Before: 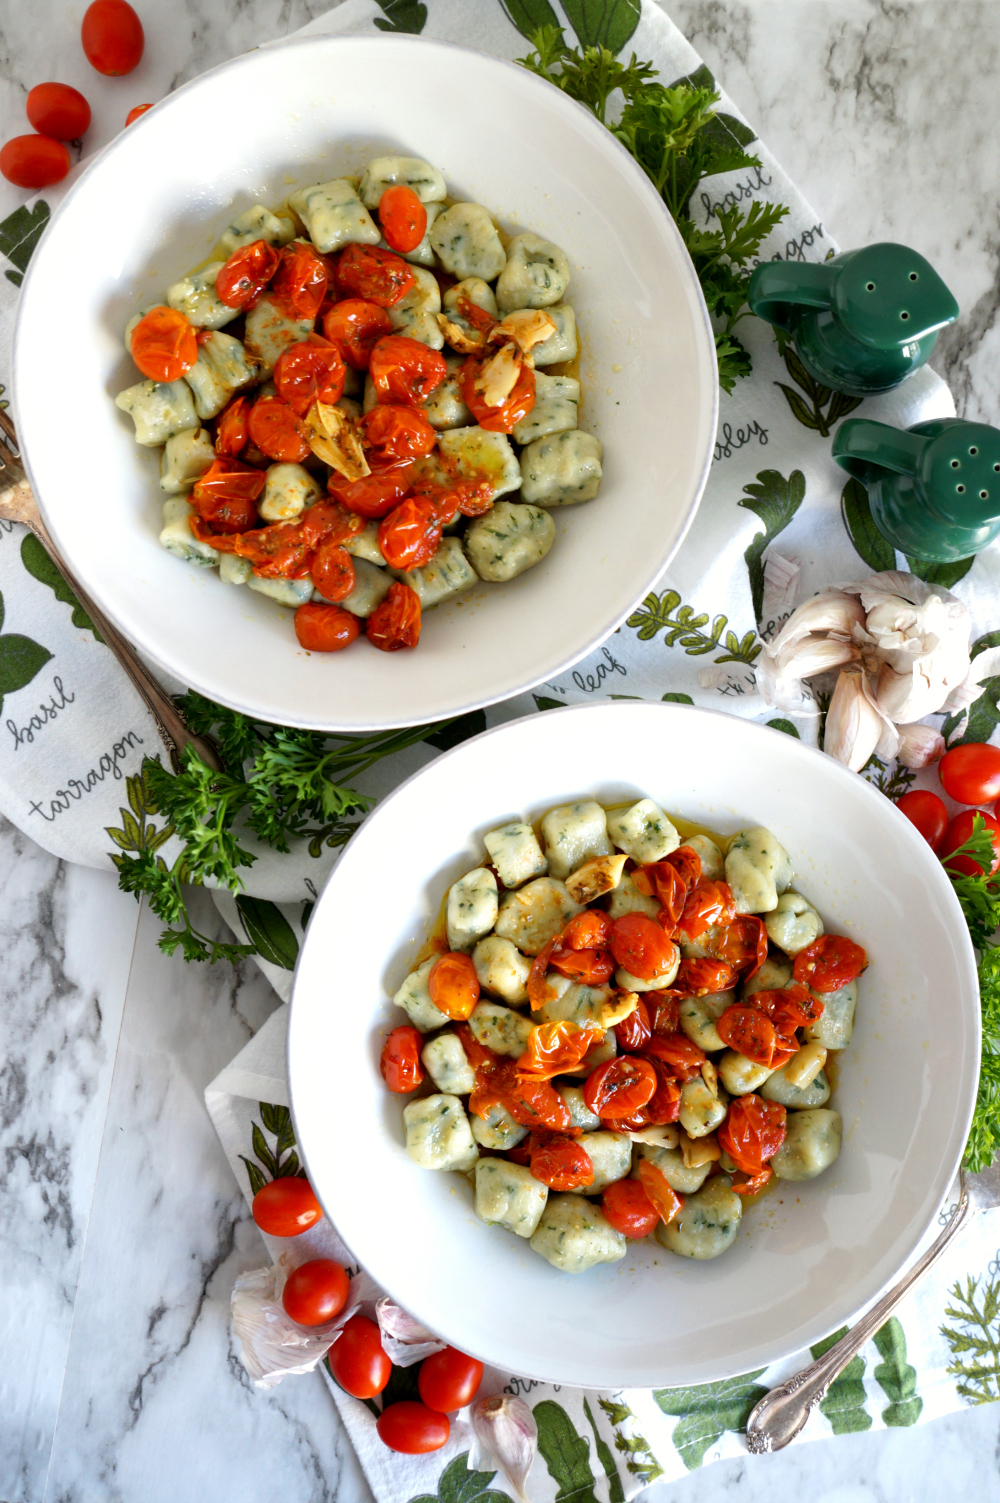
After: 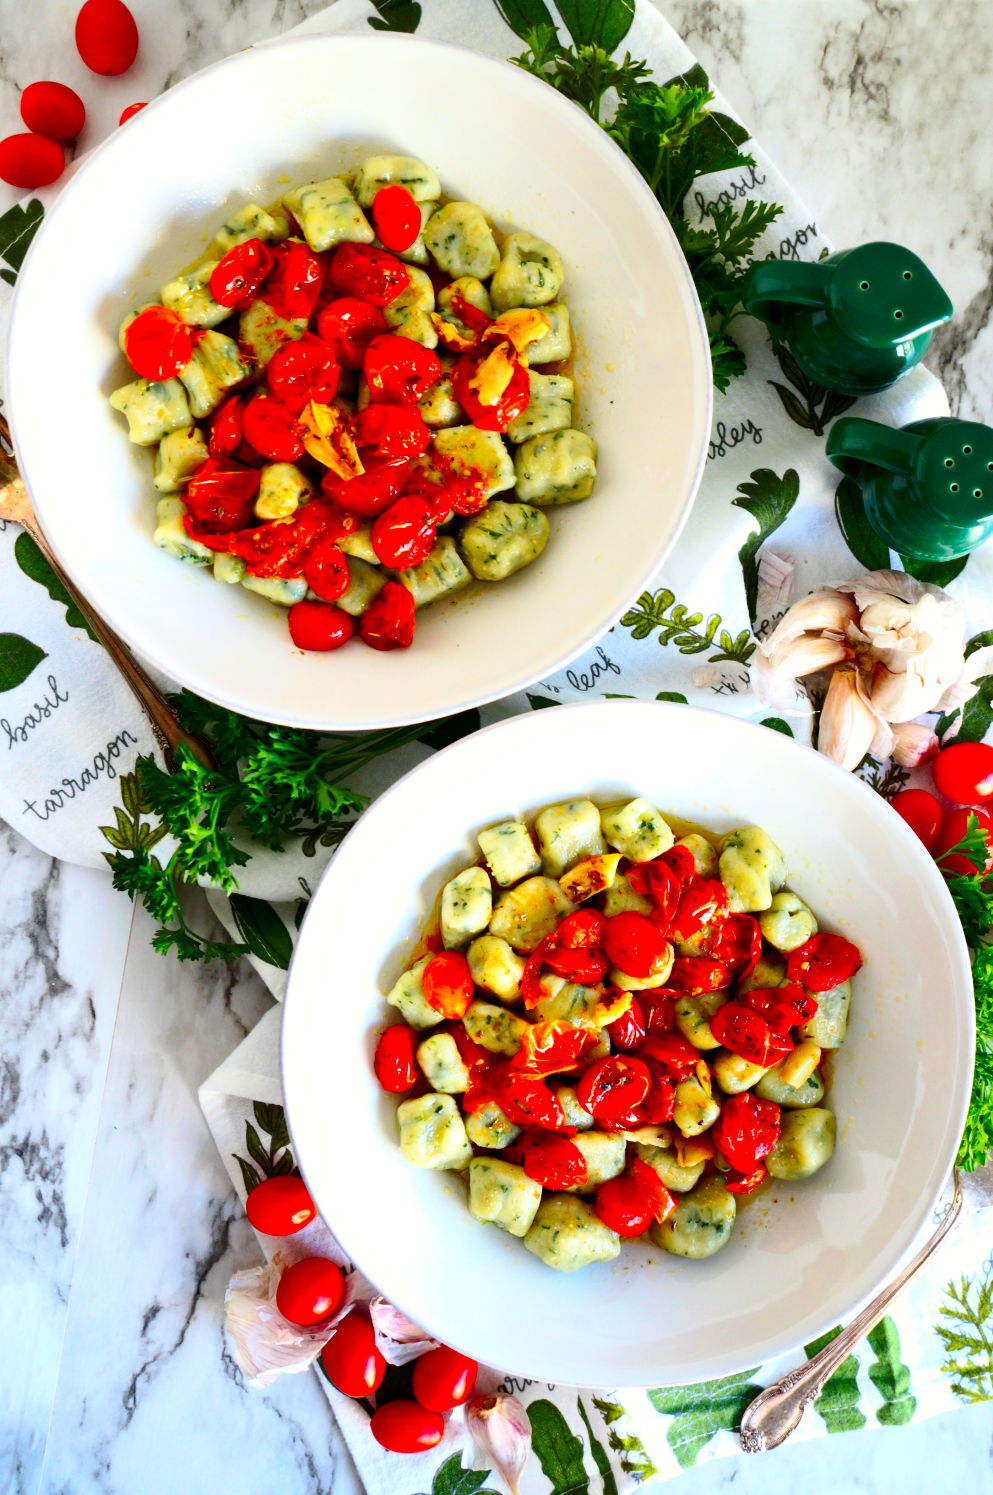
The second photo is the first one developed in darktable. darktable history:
crop and rotate: left 0.614%, top 0.179%, bottom 0.309%
contrast brightness saturation: contrast 0.26, brightness 0.02, saturation 0.87
